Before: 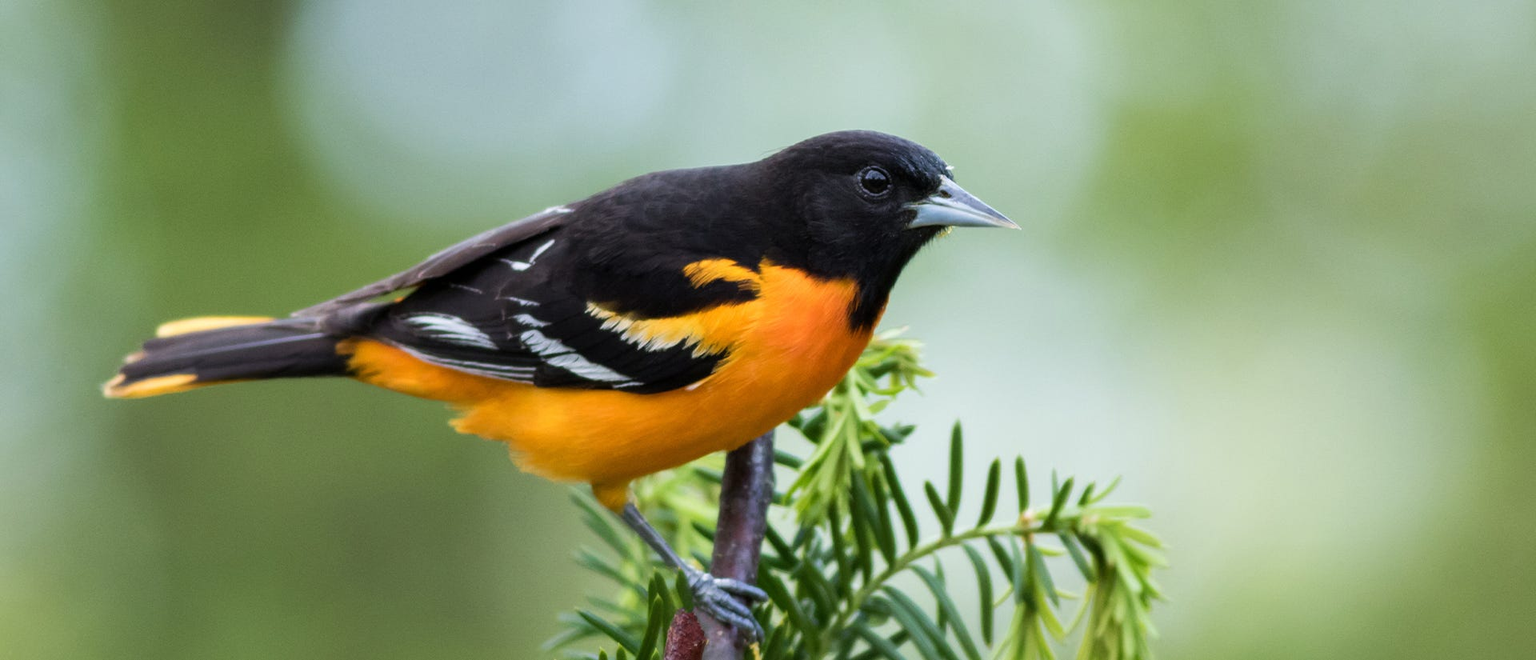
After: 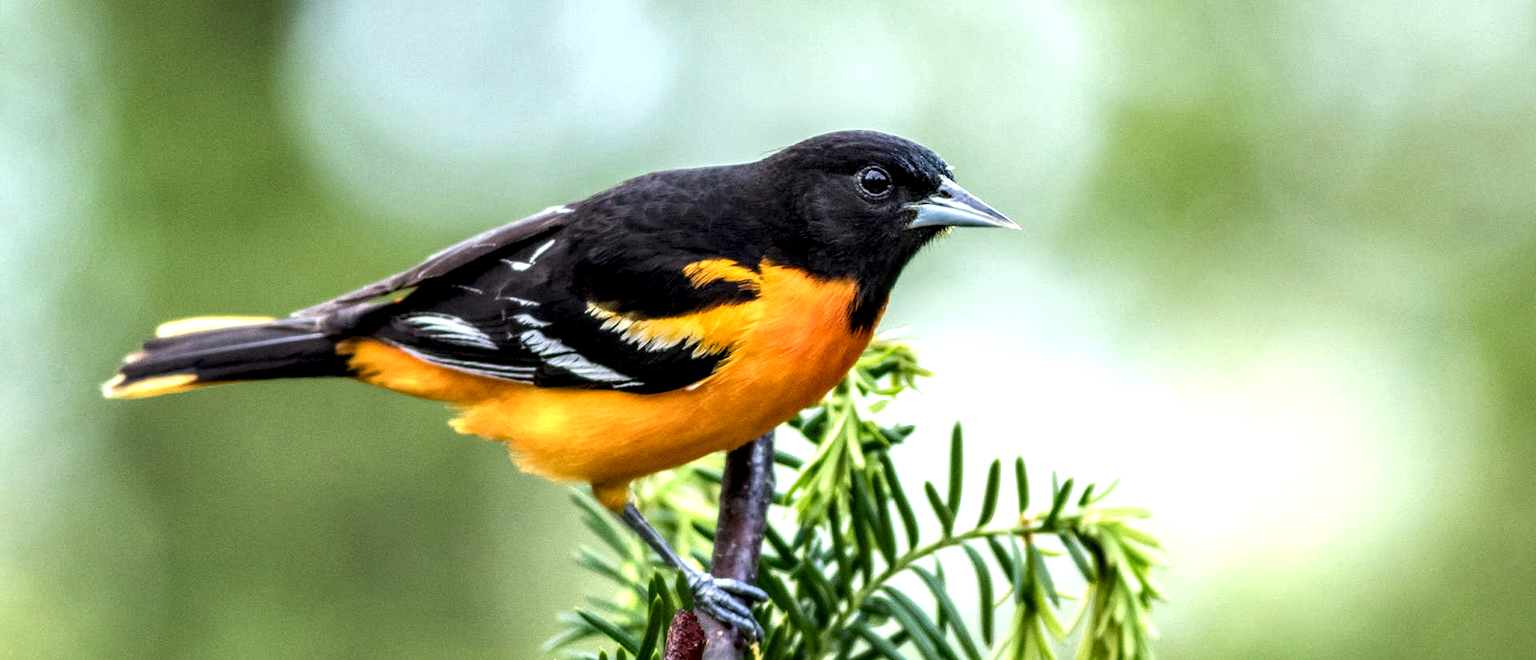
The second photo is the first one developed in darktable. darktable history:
local contrast: highlights 19%, detail 186%
exposure: exposure 0.6 EV, compensate highlight preservation false
